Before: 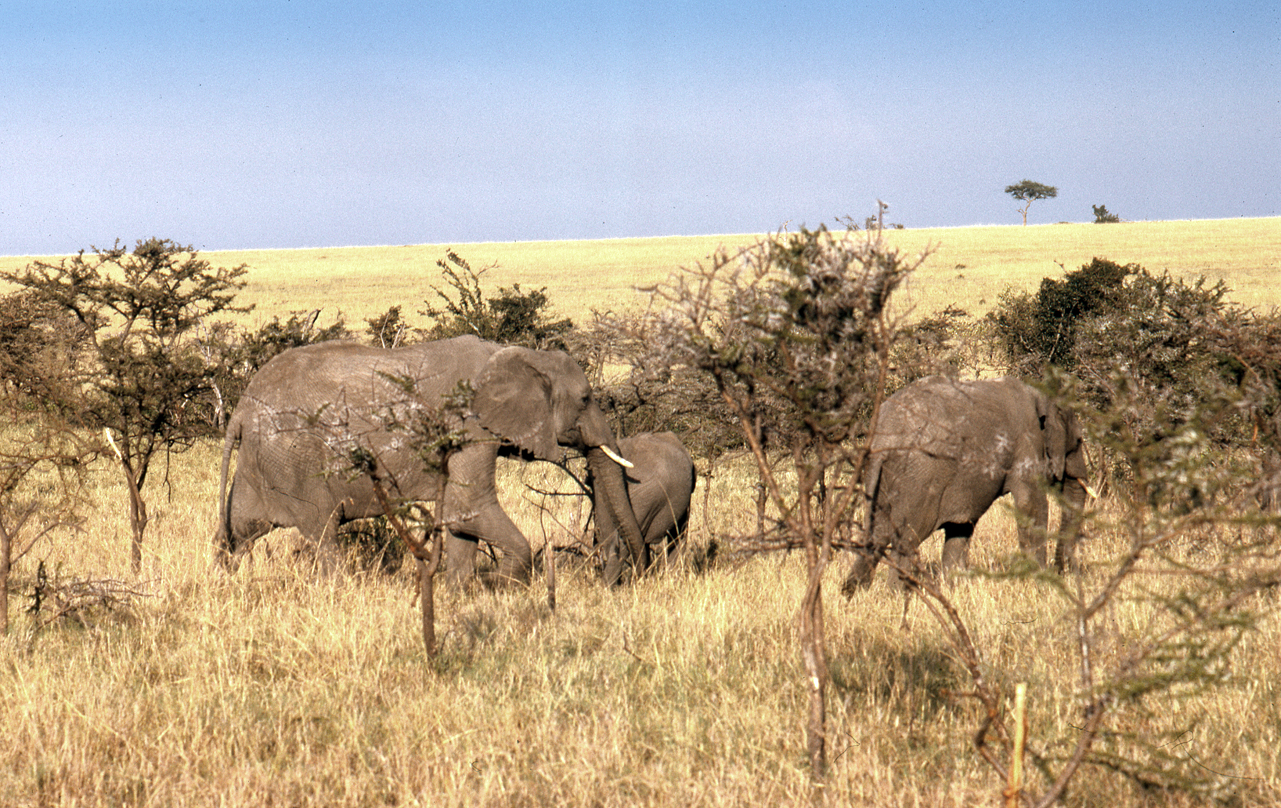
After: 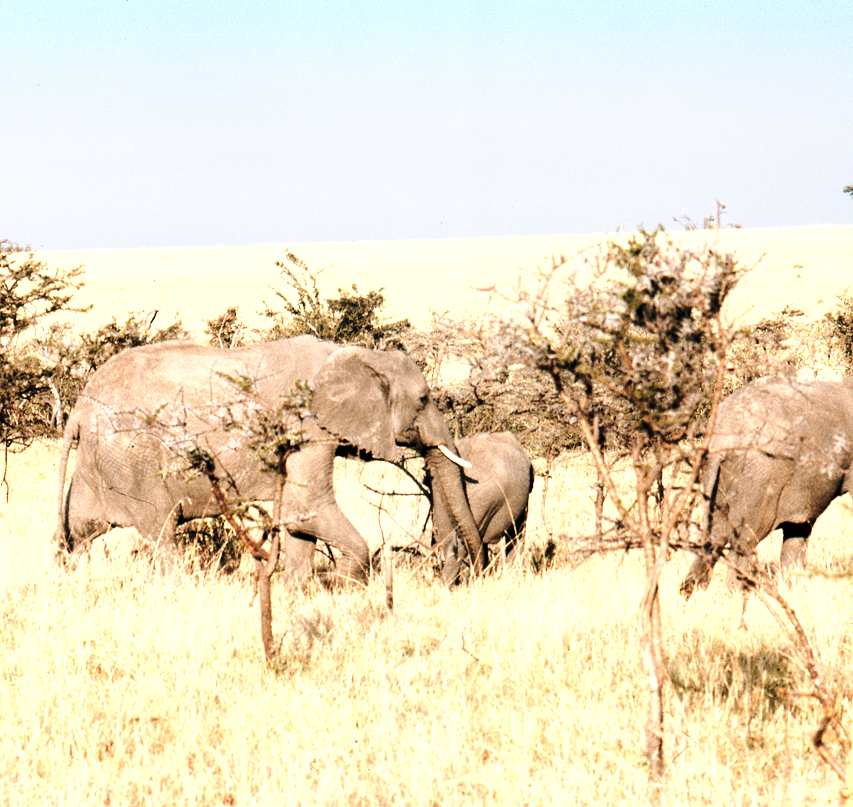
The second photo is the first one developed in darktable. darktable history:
color zones: curves: ch0 [(0.018, 0.548) (0.197, 0.654) (0.425, 0.447) (0.605, 0.658) (0.732, 0.579)]; ch1 [(0.105, 0.531) (0.224, 0.531) (0.386, 0.39) (0.618, 0.456) (0.732, 0.456) (0.956, 0.421)]; ch2 [(0.039, 0.583) (0.215, 0.465) (0.399, 0.544) (0.465, 0.548) (0.614, 0.447) (0.724, 0.43) (0.882, 0.623) (0.956, 0.632)]
crop and rotate: left 12.648%, right 20.685%
base curve: curves: ch0 [(0, 0) (0.028, 0.03) (0.121, 0.232) (0.46, 0.748) (0.859, 0.968) (1, 1)], preserve colors none
